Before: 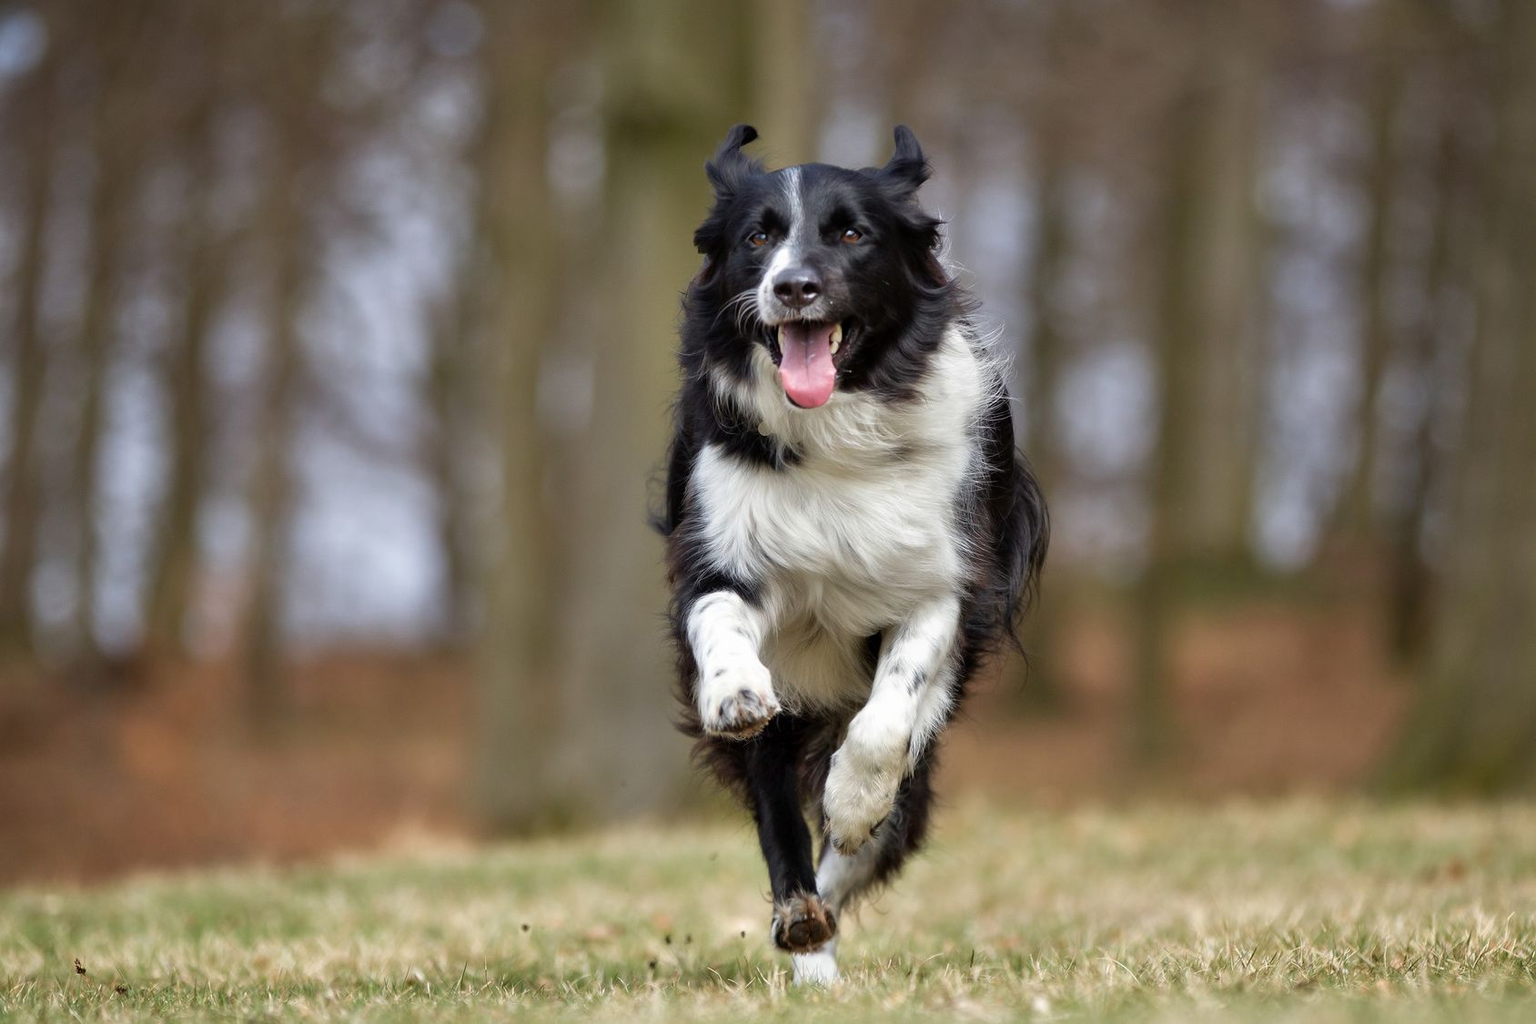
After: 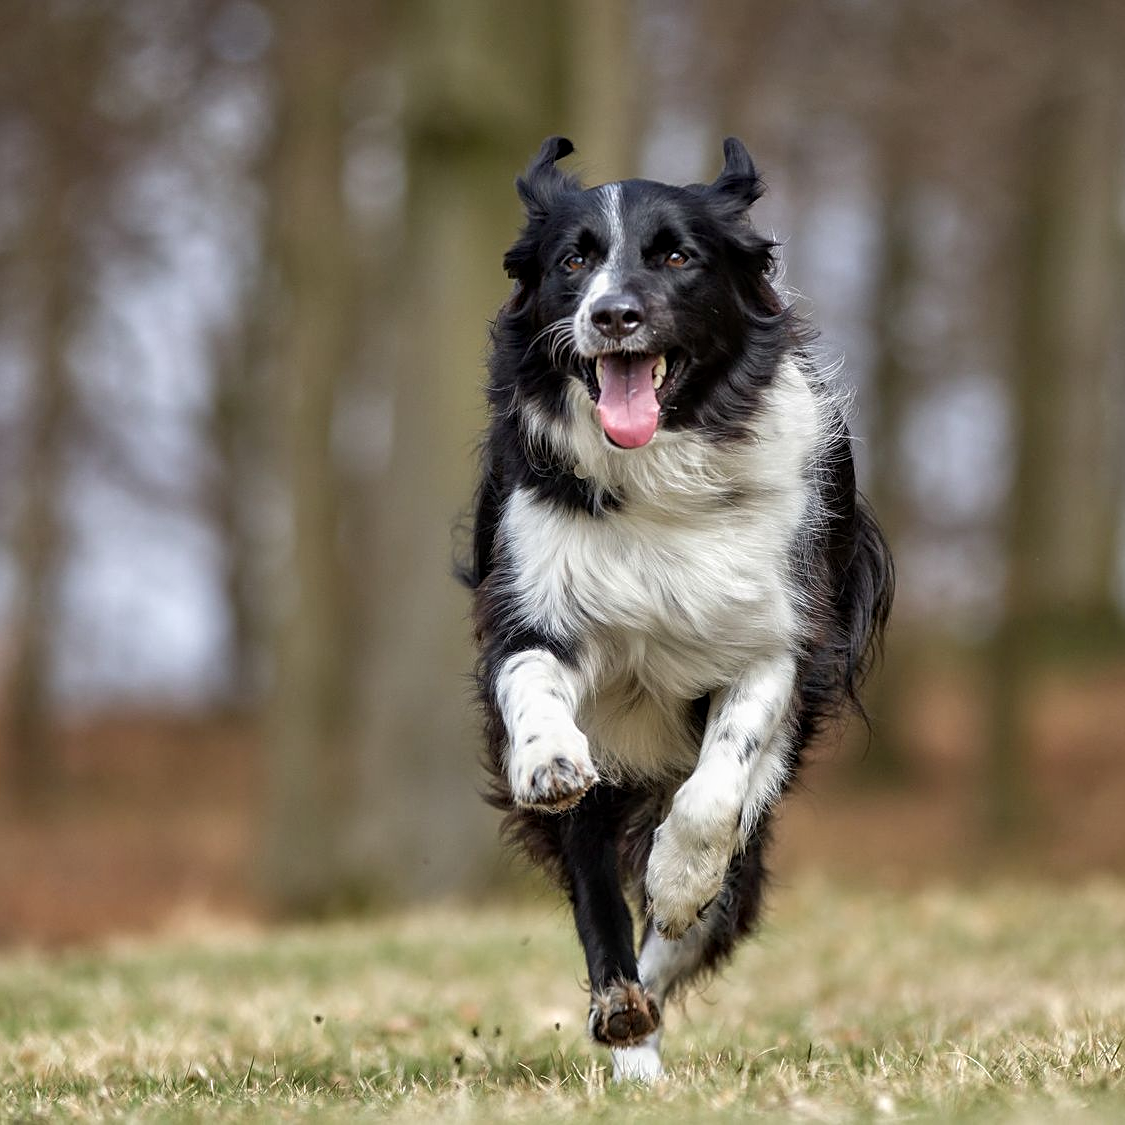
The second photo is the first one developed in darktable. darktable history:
local contrast: on, module defaults
crop: left 15.384%, right 17.923%
sharpen: on, module defaults
